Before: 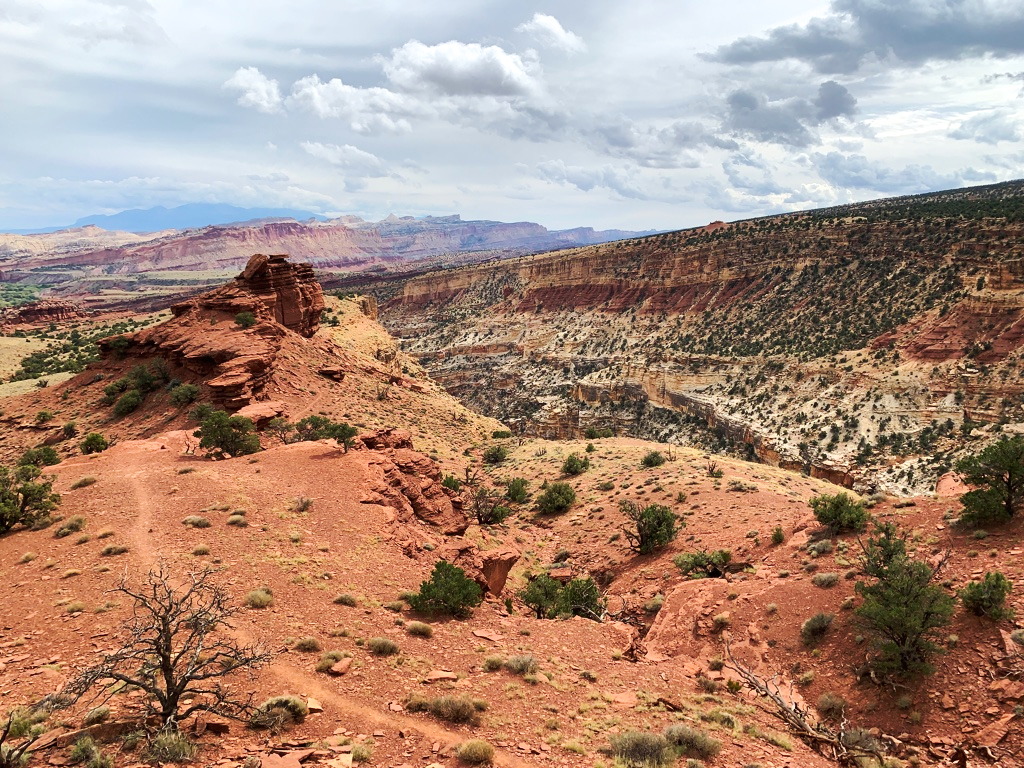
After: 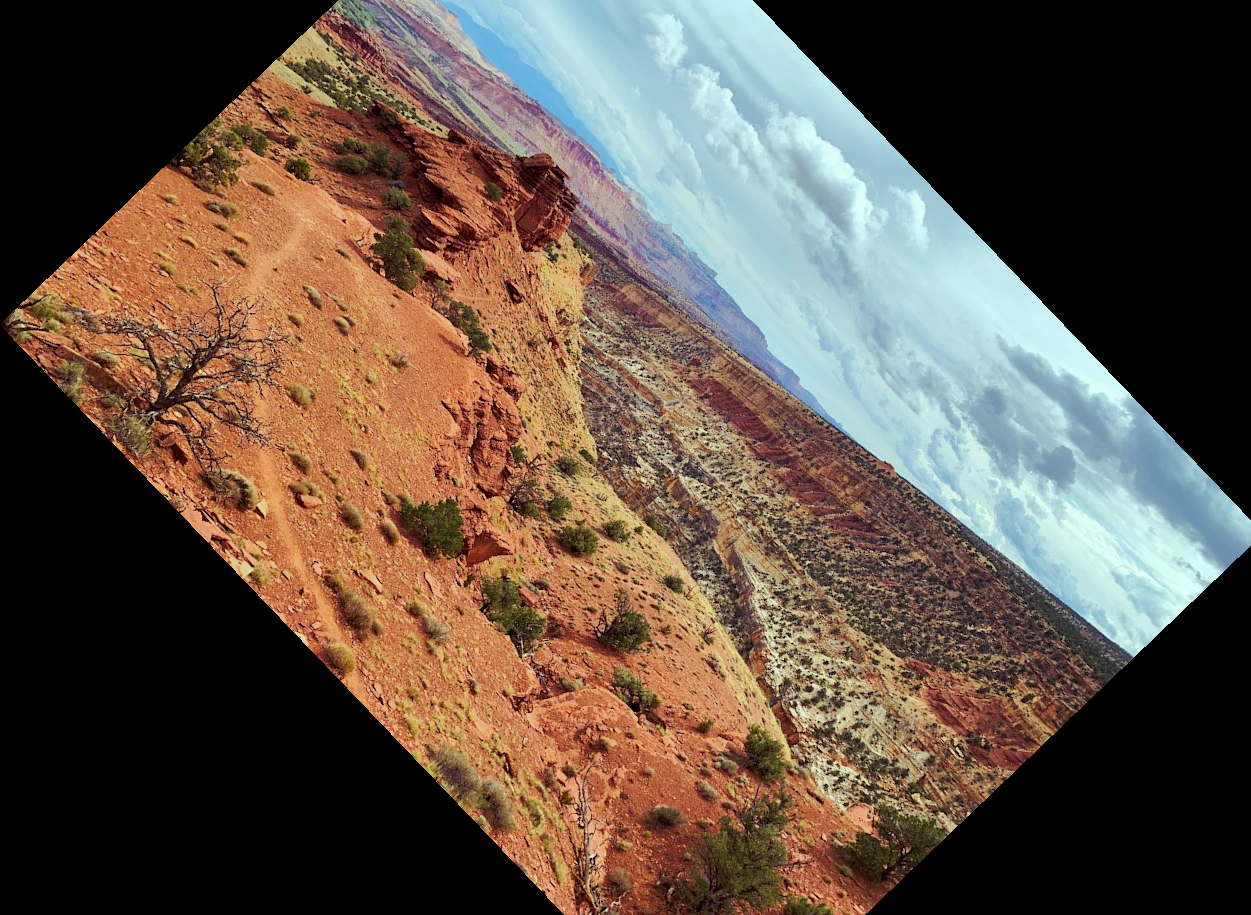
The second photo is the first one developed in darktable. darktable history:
color balance rgb: shadows lift › luminance 0.49%, shadows lift › chroma 6.83%, shadows lift › hue 300.29°, power › hue 208.98°, highlights gain › luminance 20.24%, highlights gain › chroma 2.73%, highlights gain › hue 173.85°, perceptual saturation grading › global saturation 18.05%
crop and rotate: angle -46.26°, top 16.234%, right 0.912%, bottom 11.704%
tone equalizer: -8 EV 0.25 EV, -7 EV 0.417 EV, -6 EV 0.417 EV, -5 EV 0.25 EV, -3 EV -0.25 EV, -2 EV -0.417 EV, -1 EV -0.417 EV, +0 EV -0.25 EV, edges refinement/feathering 500, mask exposure compensation -1.57 EV, preserve details guided filter
